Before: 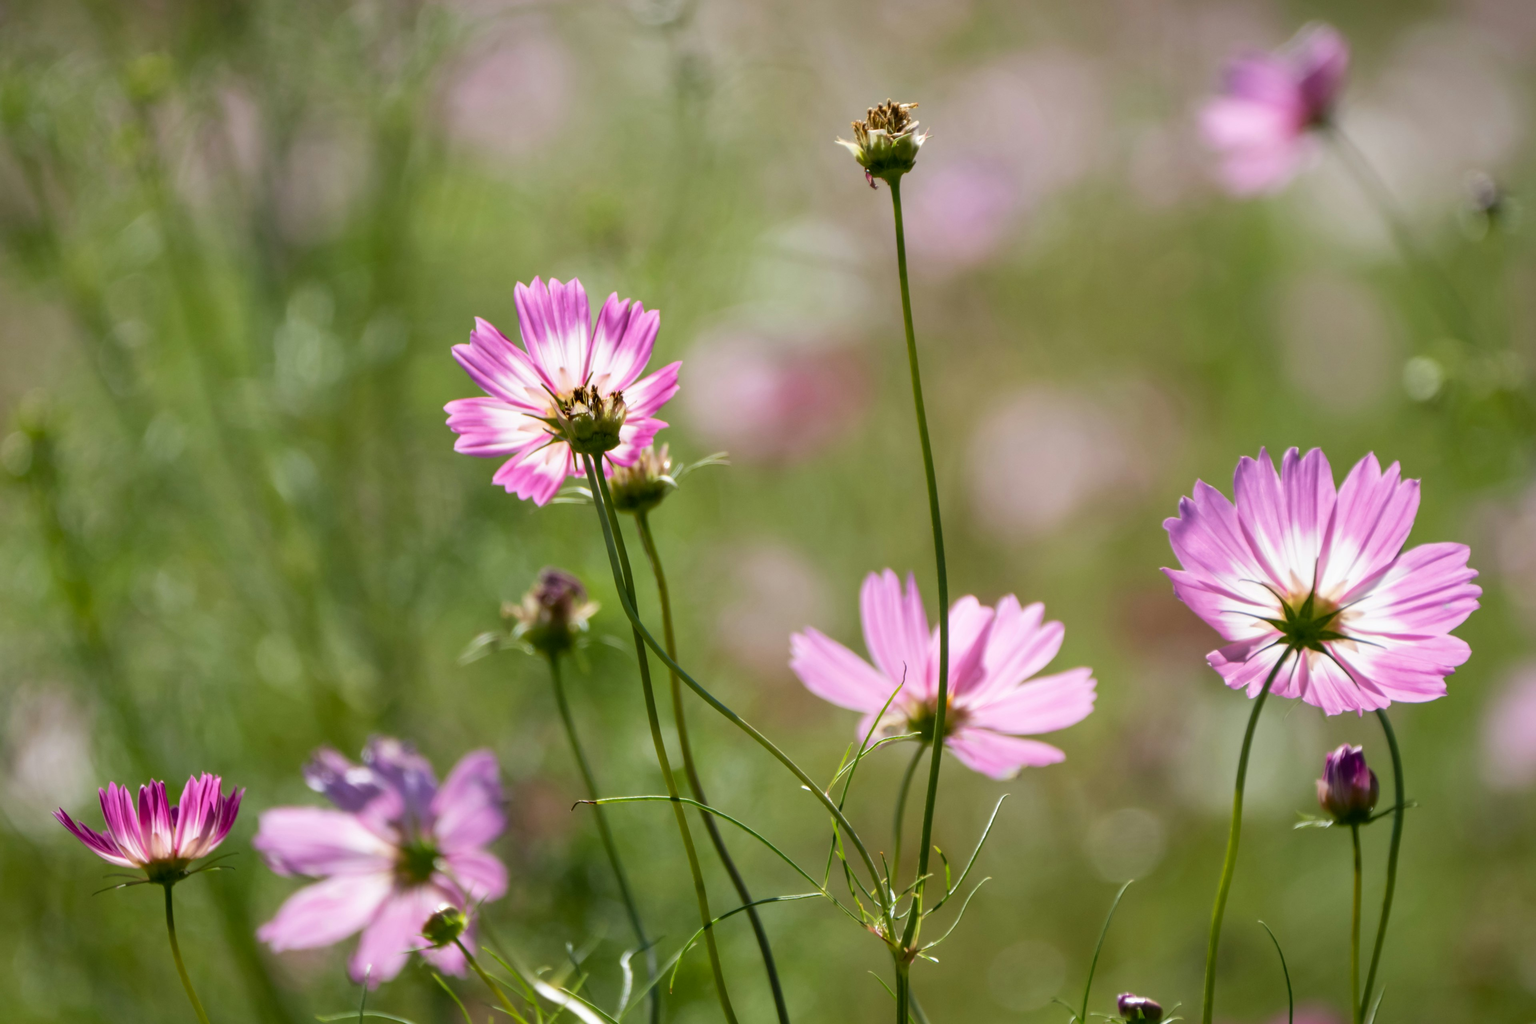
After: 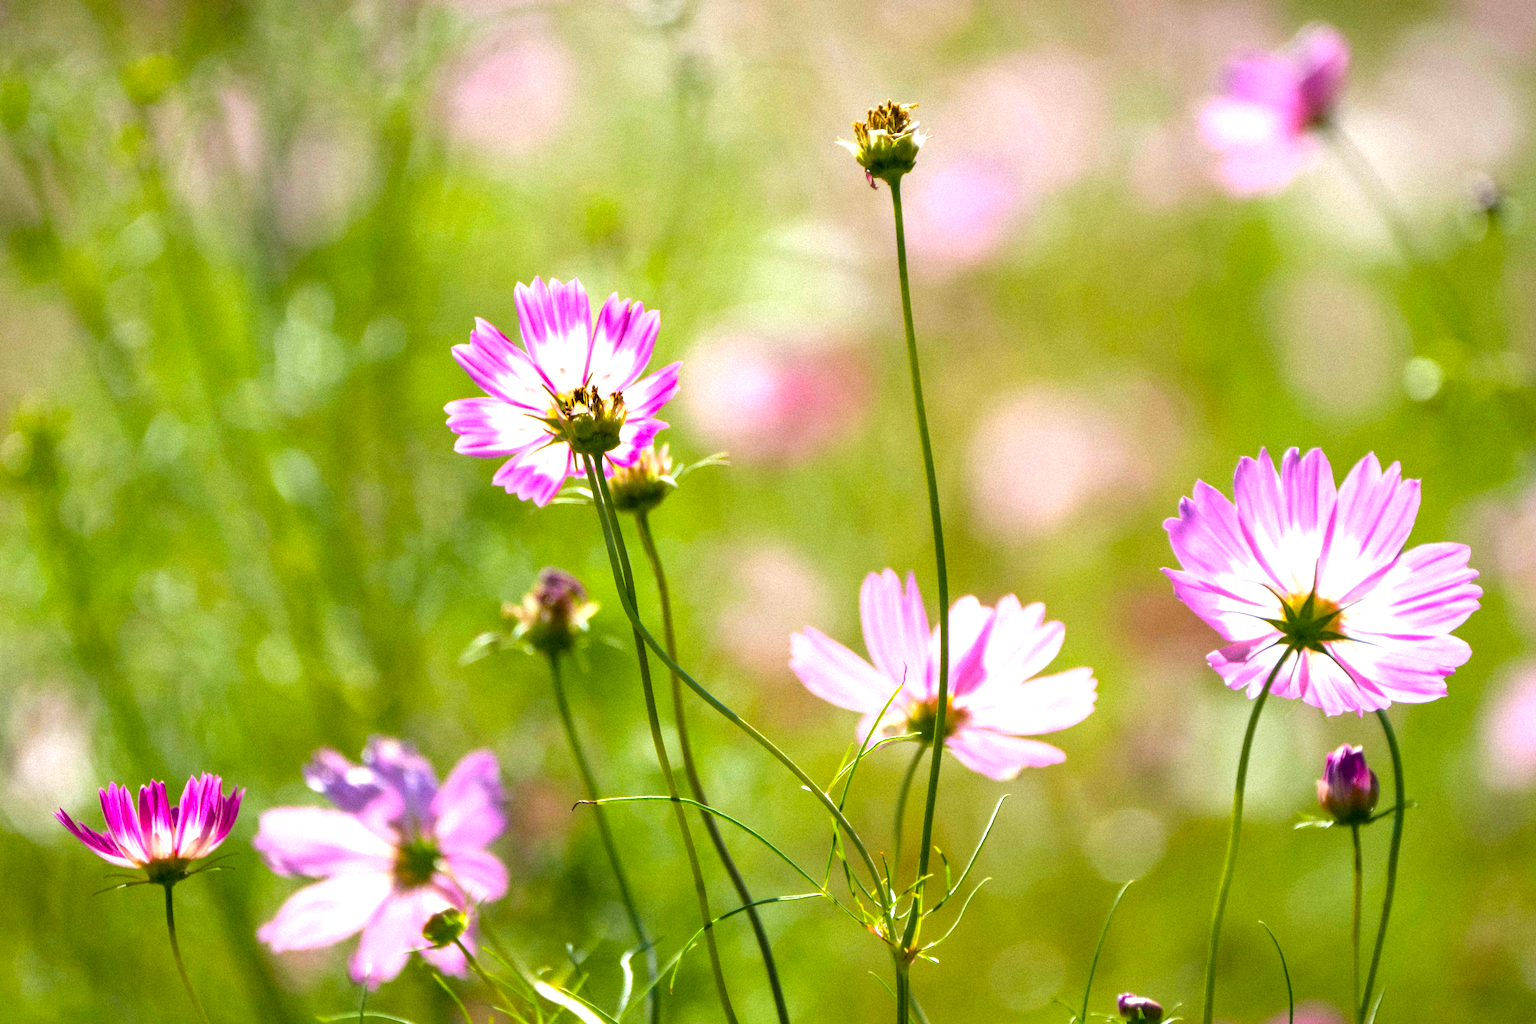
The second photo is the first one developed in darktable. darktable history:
color balance rgb: perceptual saturation grading › global saturation 30%, global vibrance 20%
contrast equalizer: y [[0.5 ×6], [0.5 ×6], [0.5, 0.5, 0.501, 0.545, 0.707, 0.863], [0 ×6], [0 ×6]]
exposure: black level correction 0, exposure 1 EV, compensate exposure bias true, compensate highlight preservation false
grain: mid-tones bias 0%
